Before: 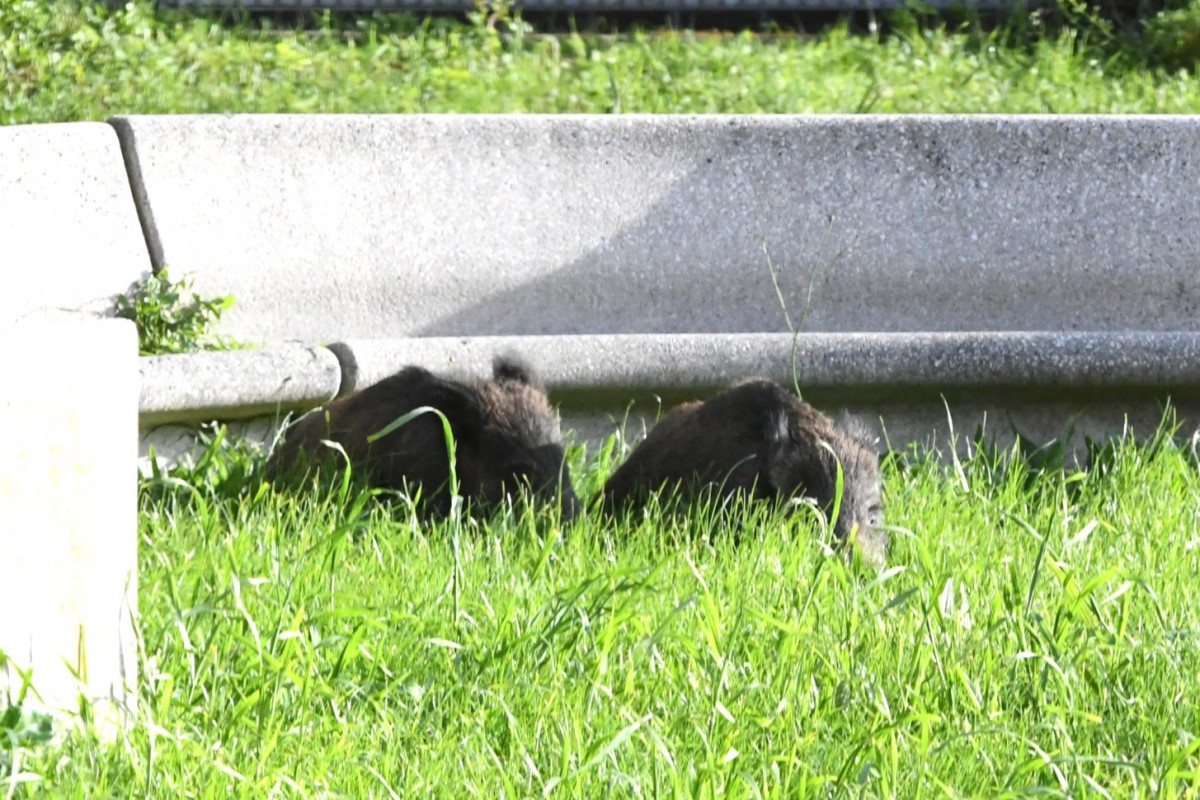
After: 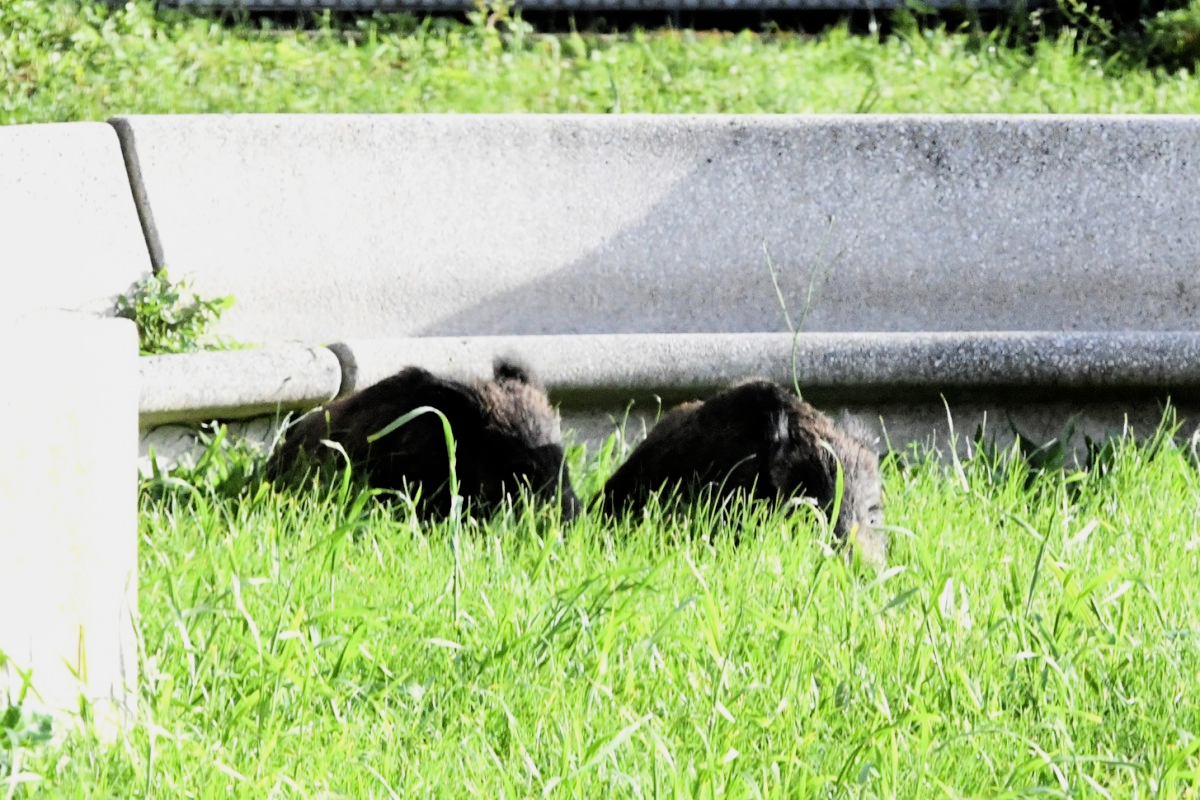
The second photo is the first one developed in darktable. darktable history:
tone equalizer: -8 EV -0.441 EV, -7 EV -0.368 EV, -6 EV -0.351 EV, -5 EV -0.226 EV, -3 EV 0.214 EV, -2 EV 0.357 EV, -1 EV 0.373 EV, +0 EV 0.395 EV
filmic rgb: black relative exposure -5.14 EV, white relative exposure 3.98 EV, hardness 2.88, contrast 1.299, iterations of high-quality reconstruction 0
local contrast: mode bilateral grid, contrast 15, coarseness 37, detail 104%, midtone range 0.2
